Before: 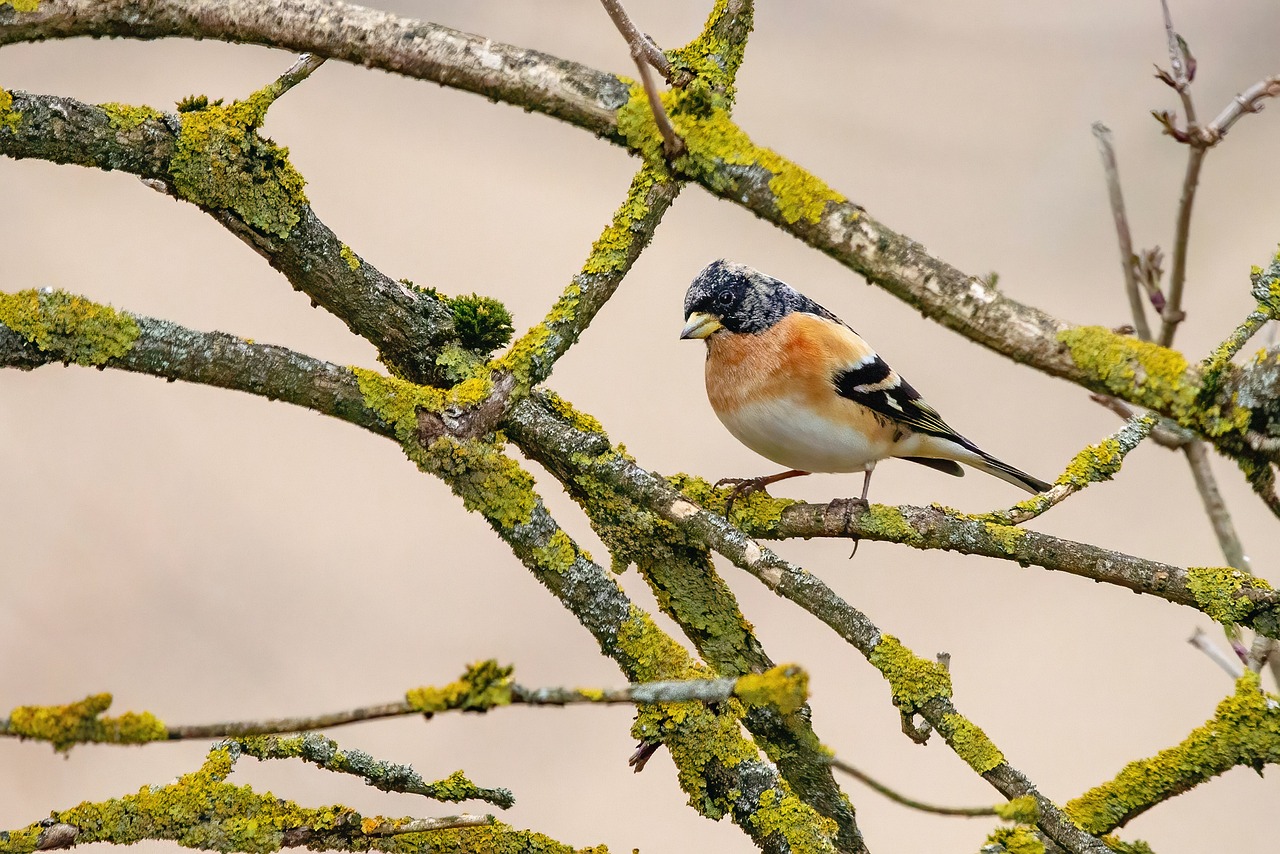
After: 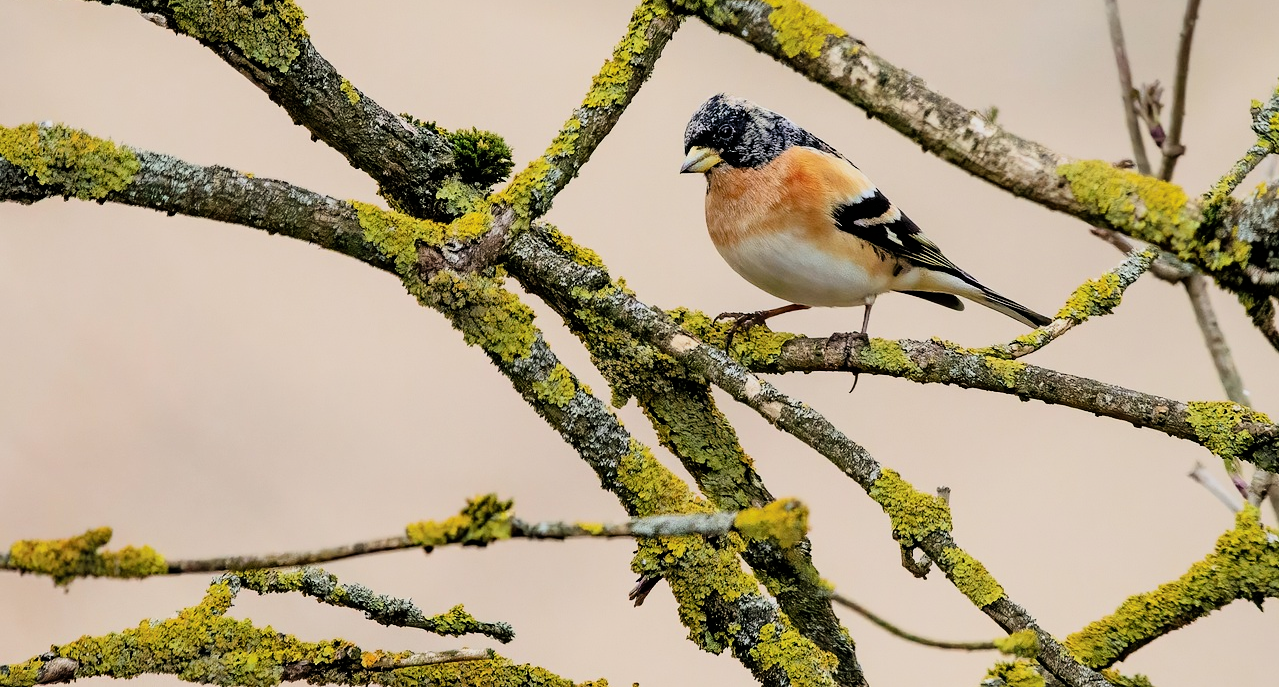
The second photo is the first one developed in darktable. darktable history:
crop and rotate: top 19.495%
tone equalizer: mask exposure compensation -0.496 EV
filmic rgb: black relative exposure -7.5 EV, white relative exposure 5 EV, threshold 5.98 EV, hardness 3.33, contrast 1.299, color science v6 (2022), enable highlight reconstruction true
